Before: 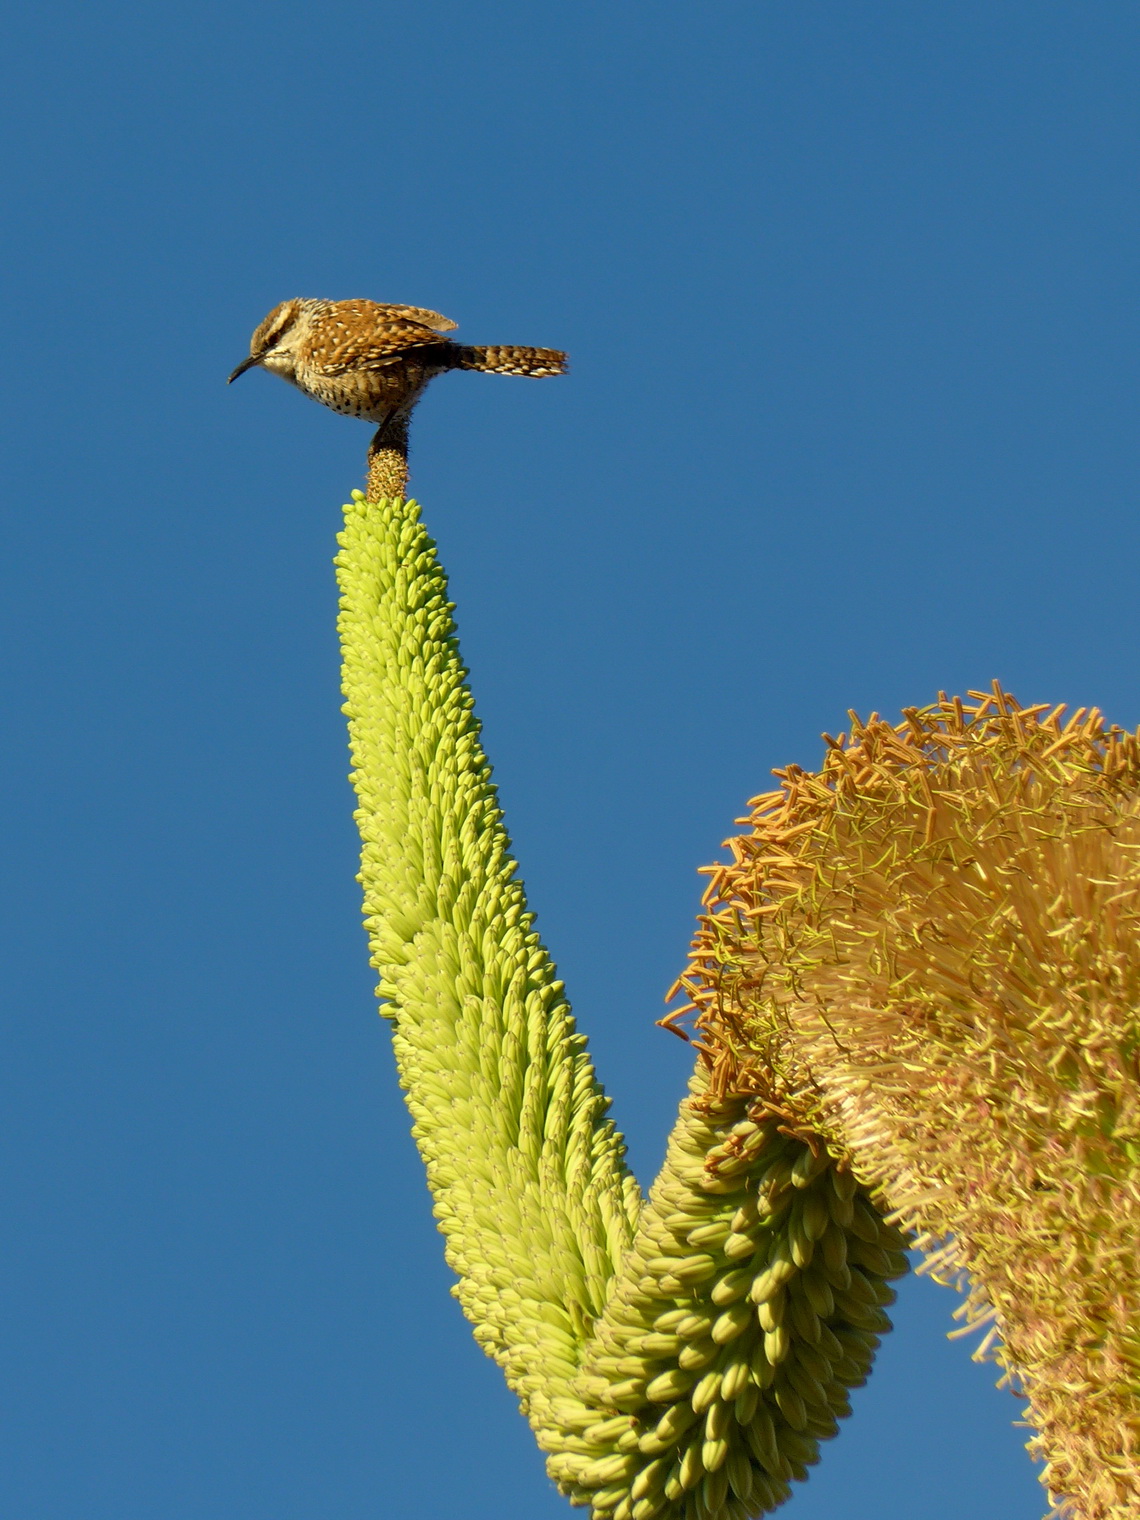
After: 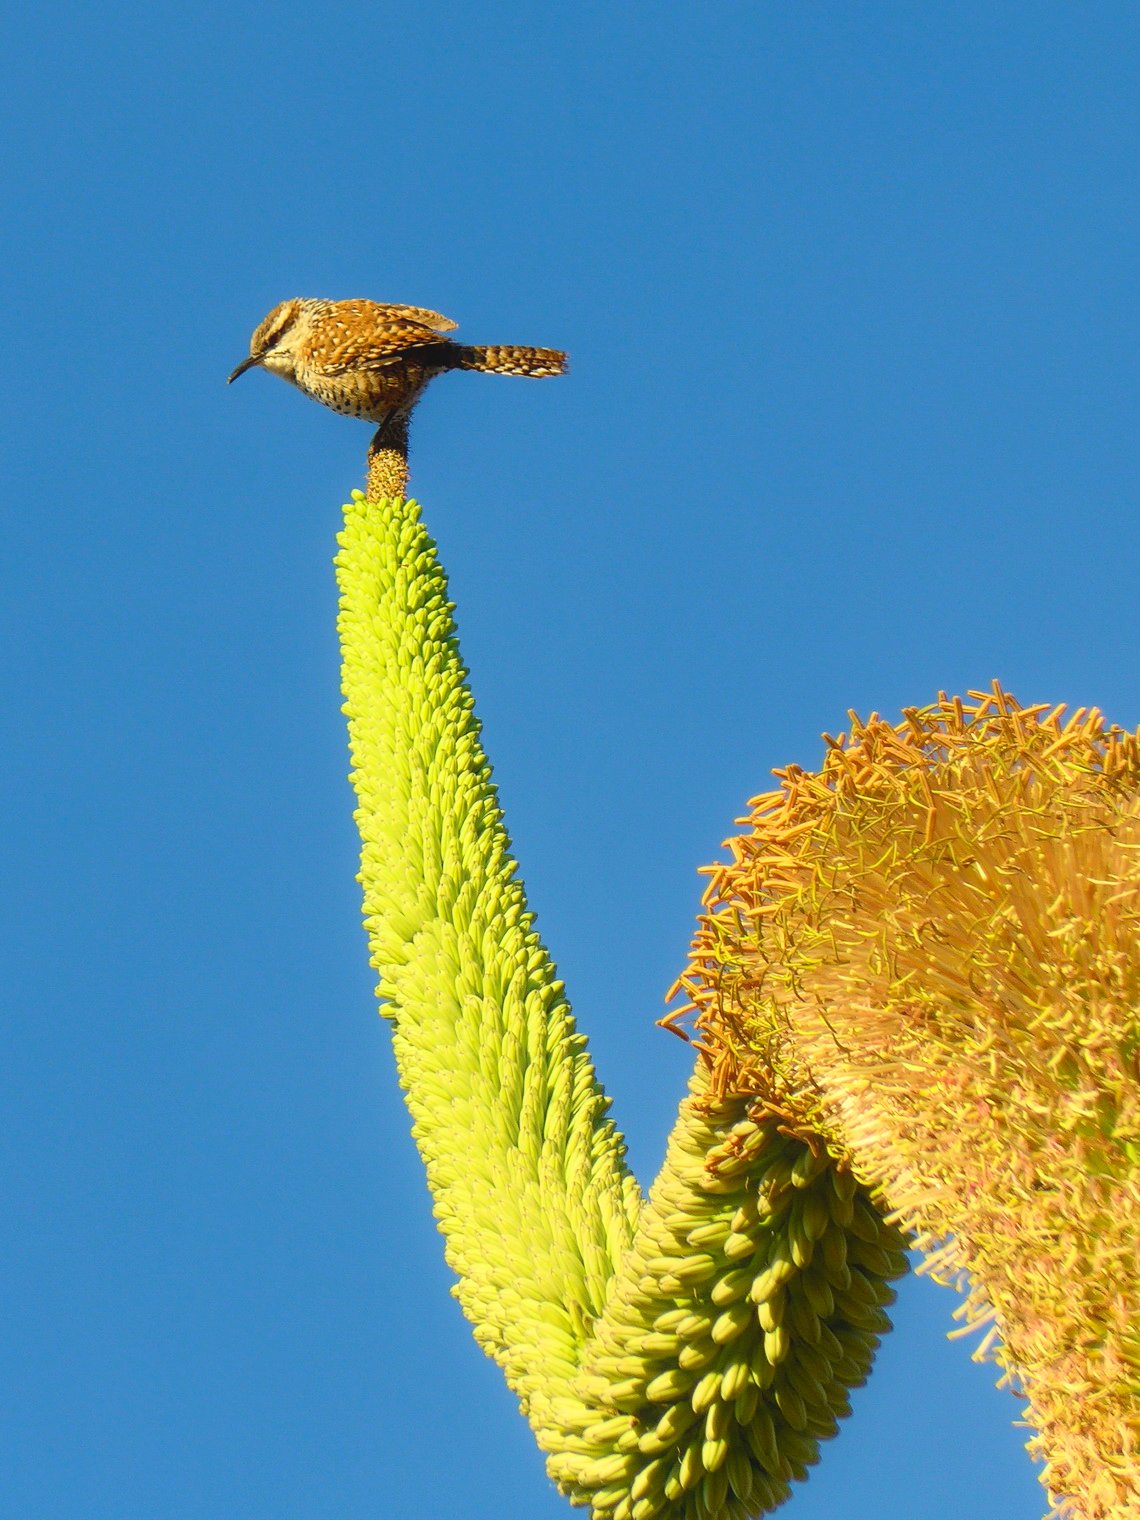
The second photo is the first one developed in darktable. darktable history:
shadows and highlights: shadows -0.421, highlights 39.56
contrast brightness saturation: contrast 0.199, brightness 0.164, saturation 0.221
contrast equalizer: octaves 7, y [[0.5, 0.486, 0.447, 0.446, 0.489, 0.5], [0.5 ×6], [0.5 ×6], [0 ×6], [0 ×6]]
tone equalizer: edges refinement/feathering 500, mask exposure compensation -1.57 EV, preserve details no
